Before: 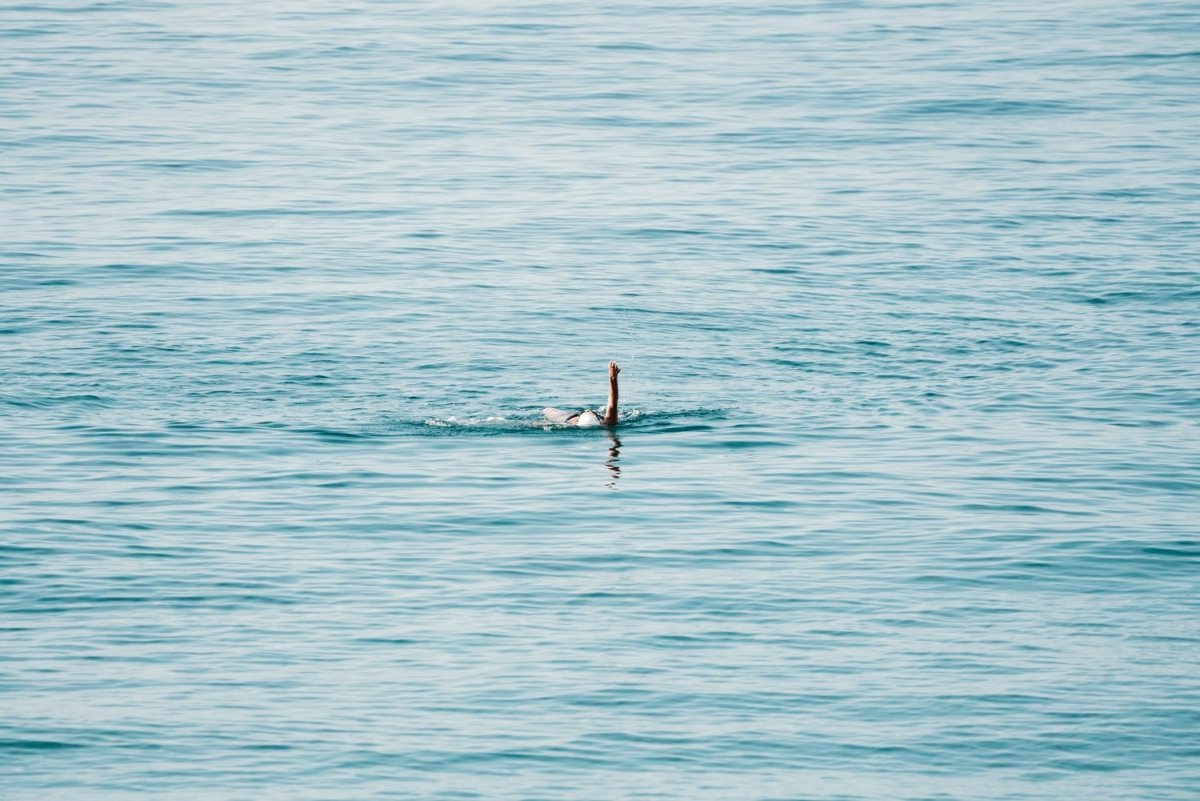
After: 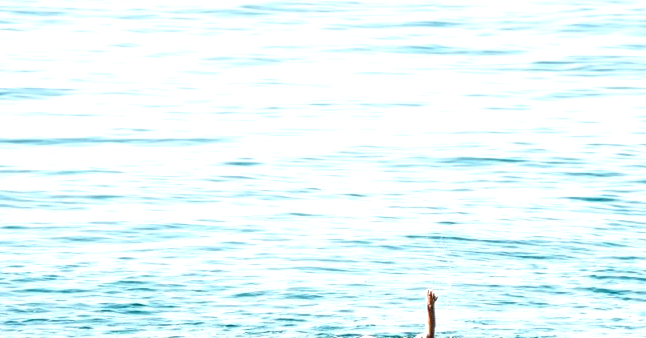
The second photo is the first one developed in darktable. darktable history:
crop: left 15.306%, top 9.065%, right 30.789%, bottom 48.638%
exposure: black level correction 0, exposure 0.95 EV, compensate exposure bias true, compensate highlight preservation false
local contrast: on, module defaults
